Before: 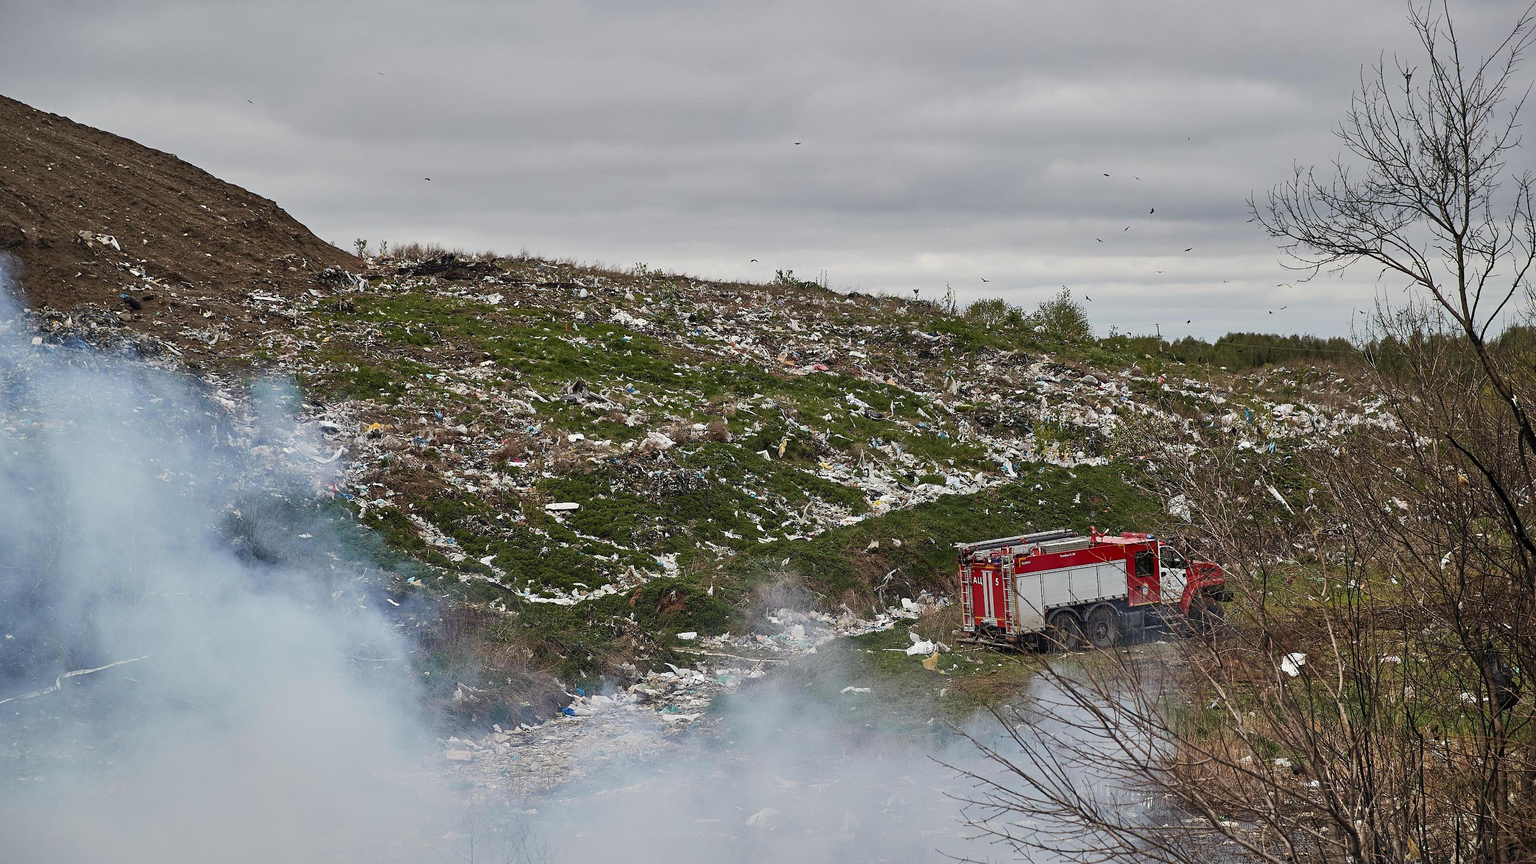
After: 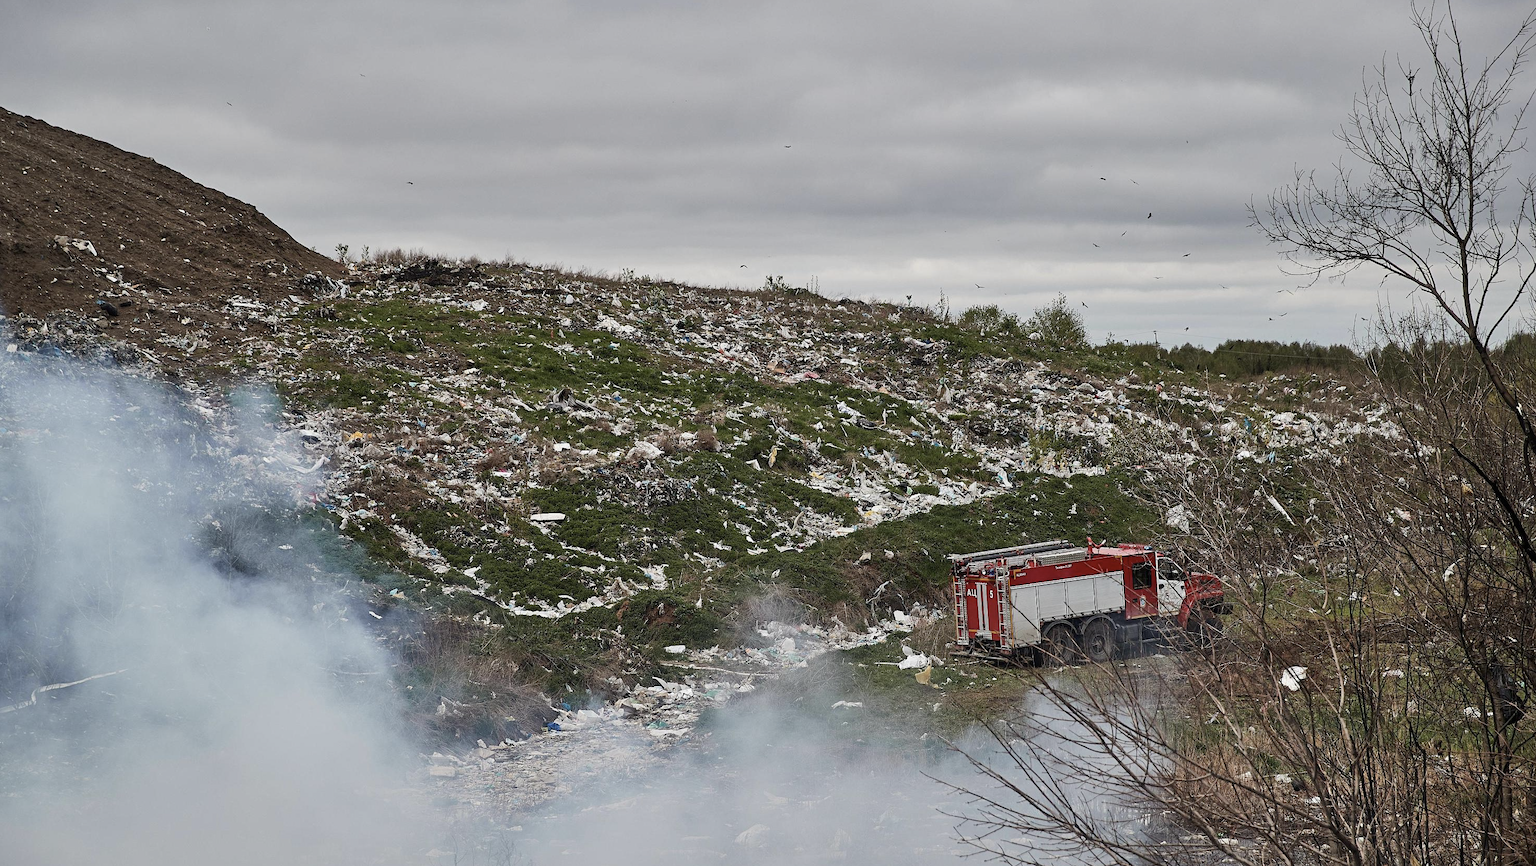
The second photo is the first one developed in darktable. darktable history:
crop: left 1.695%, right 0.278%, bottom 1.665%
contrast brightness saturation: contrast 0.062, brightness -0.009, saturation -0.217
